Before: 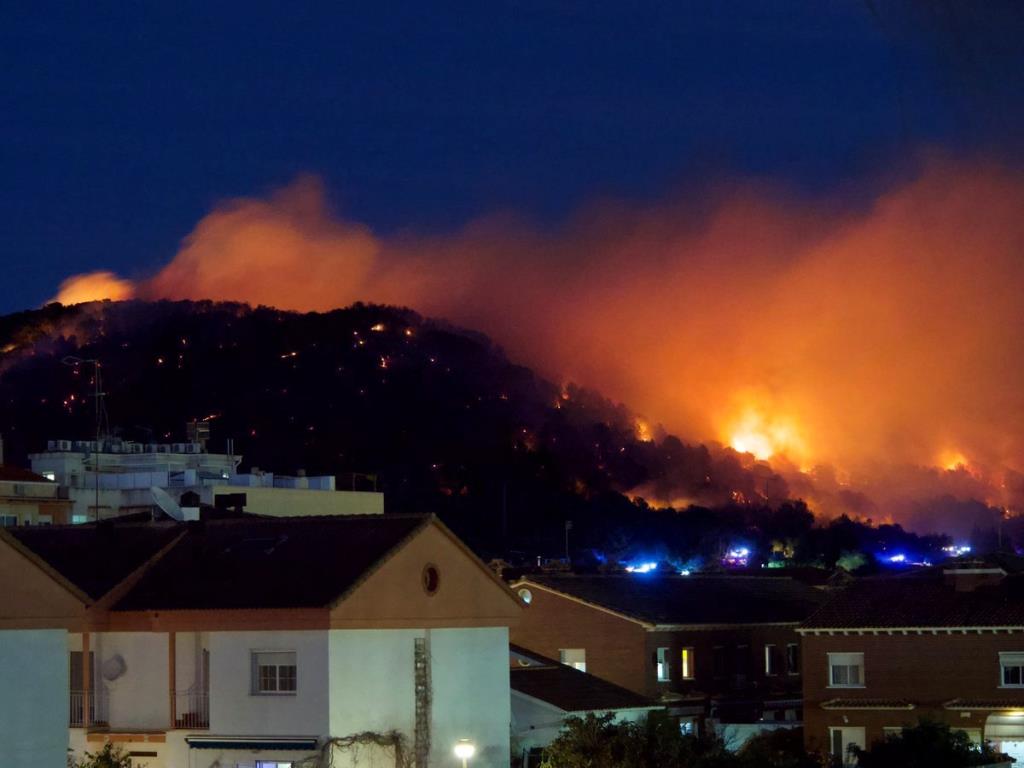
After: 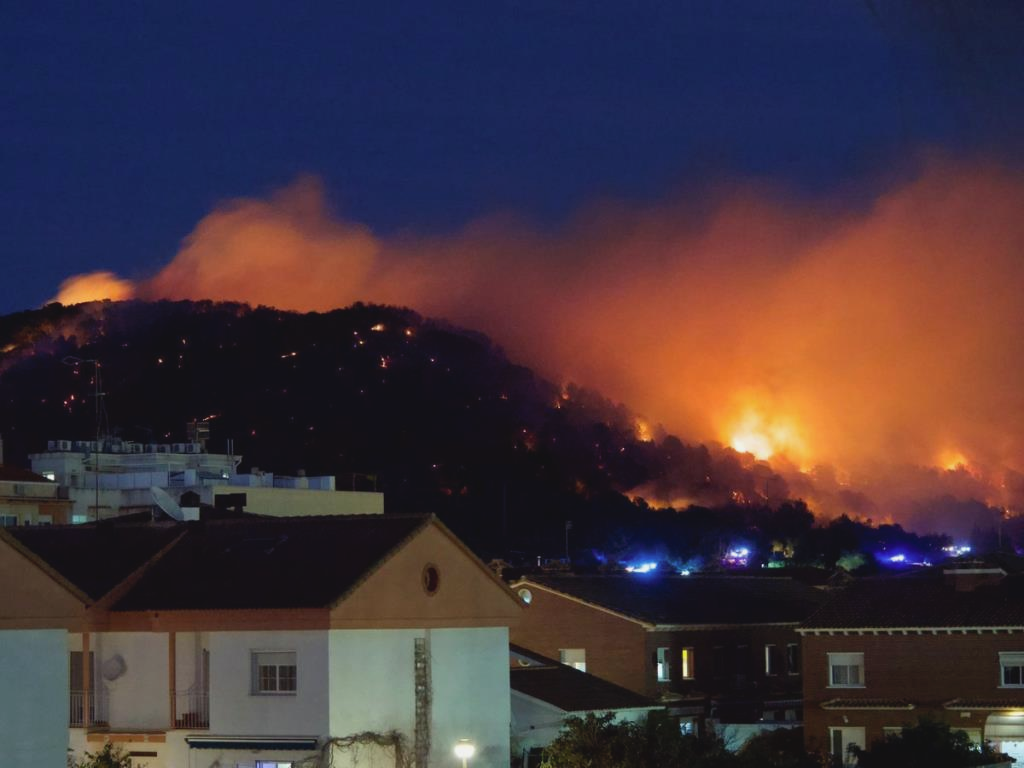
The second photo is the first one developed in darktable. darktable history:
contrast brightness saturation: contrast -0.098, saturation -0.096
